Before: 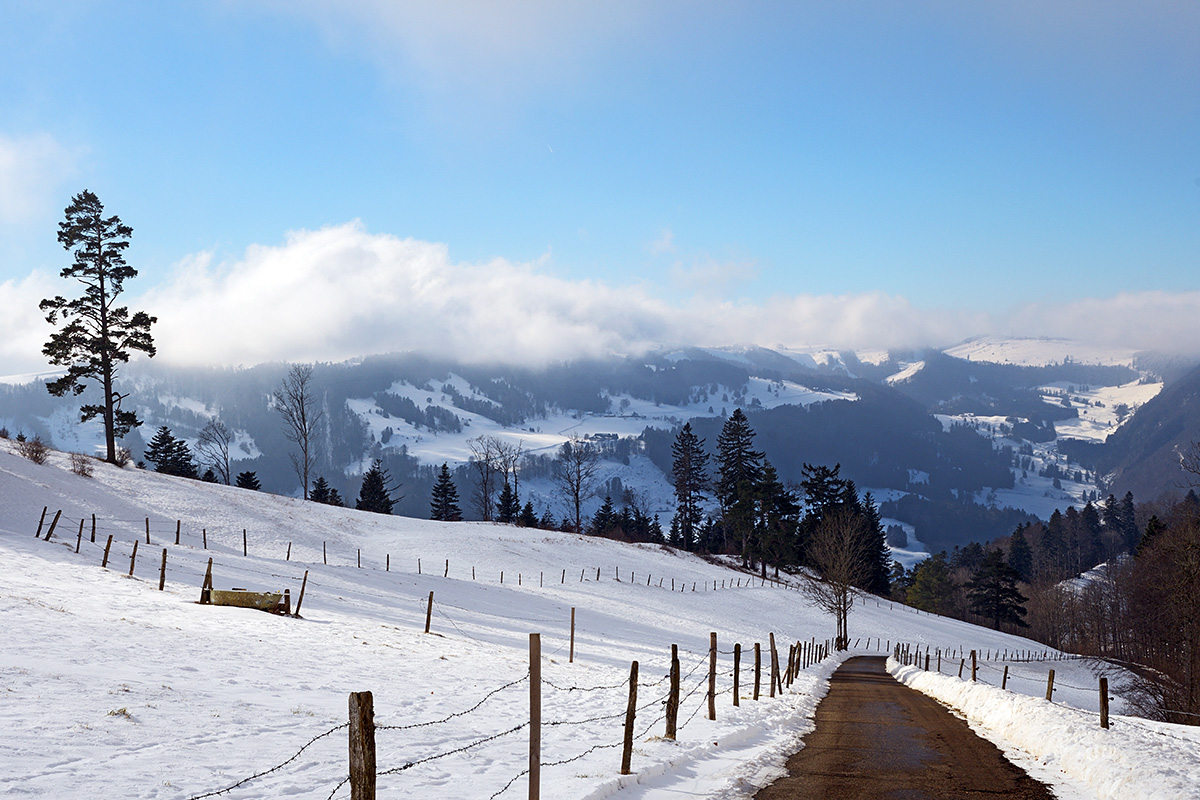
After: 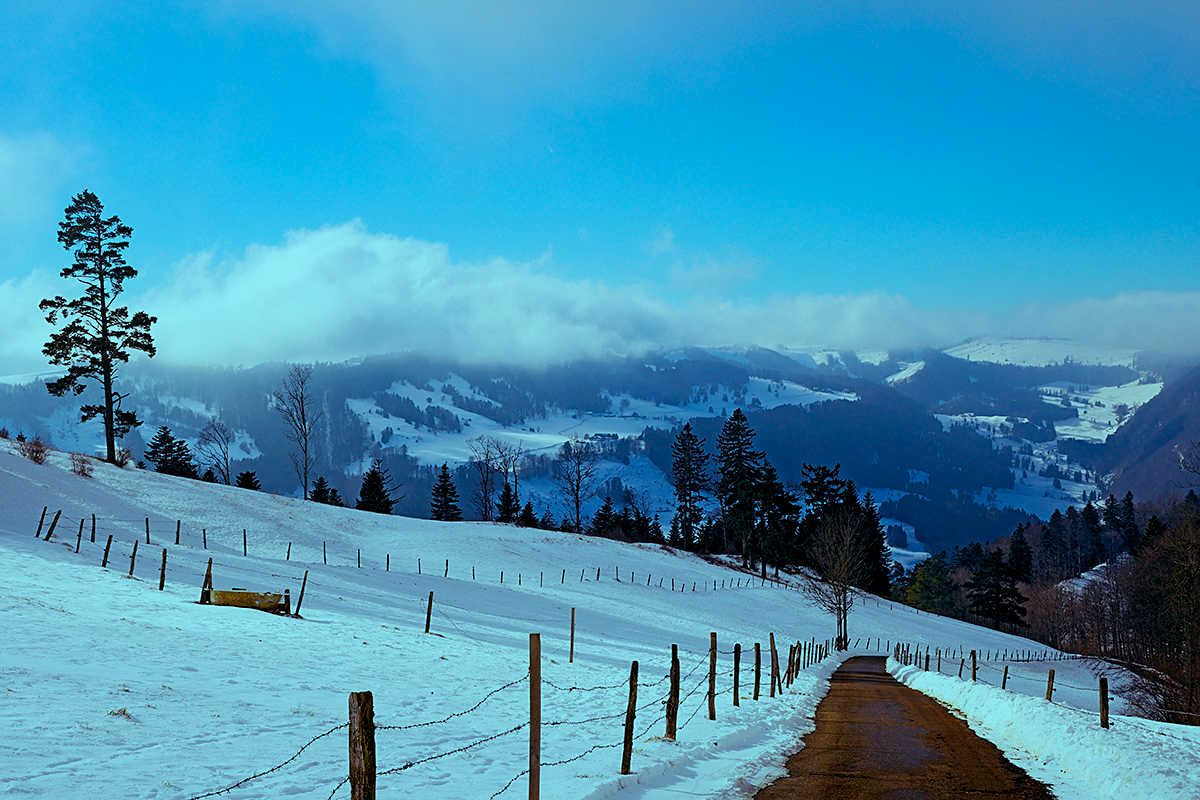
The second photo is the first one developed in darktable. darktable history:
sharpen: amount 0.2
color balance rgb: shadows lift › luminance -7.7%, shadows lift › chroma 2.13%, shadows lift › hue 165.27°, power › luminance -7.77%, power › chroma 1.34%, power › hue 330.55°, highlights gain › luminance -33.33%, highlights gain › chroma 5.68%, highlights gain › hue 217.2°, global offset › luminance -0.33%, global offset › chroma 0.11%, global offset › hue 165.27°, perceptual saturation grading › global saturation 27.72%, perceptual saturation grading › highlights -25%, perceptual saturation grading › mid-tones 25%, perceptual saturation grading › shadows 50%
white balance: emerald 1
